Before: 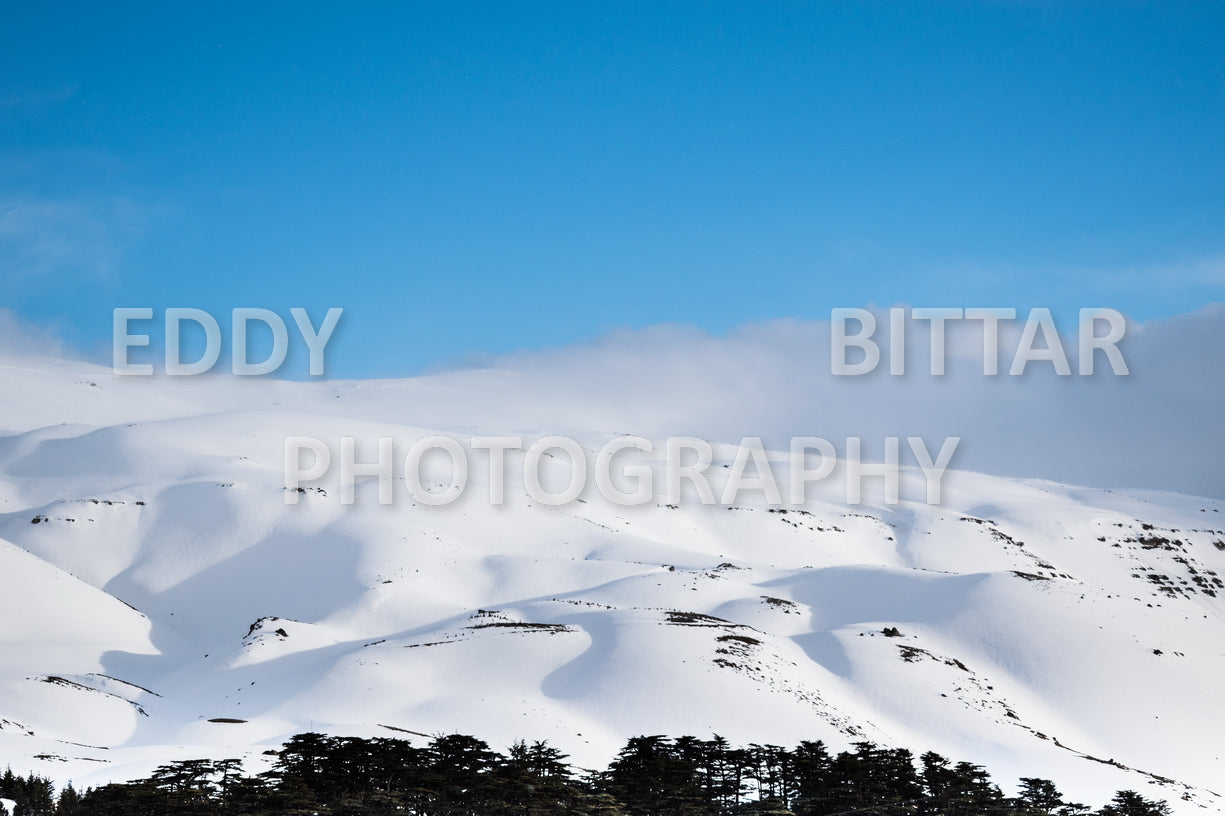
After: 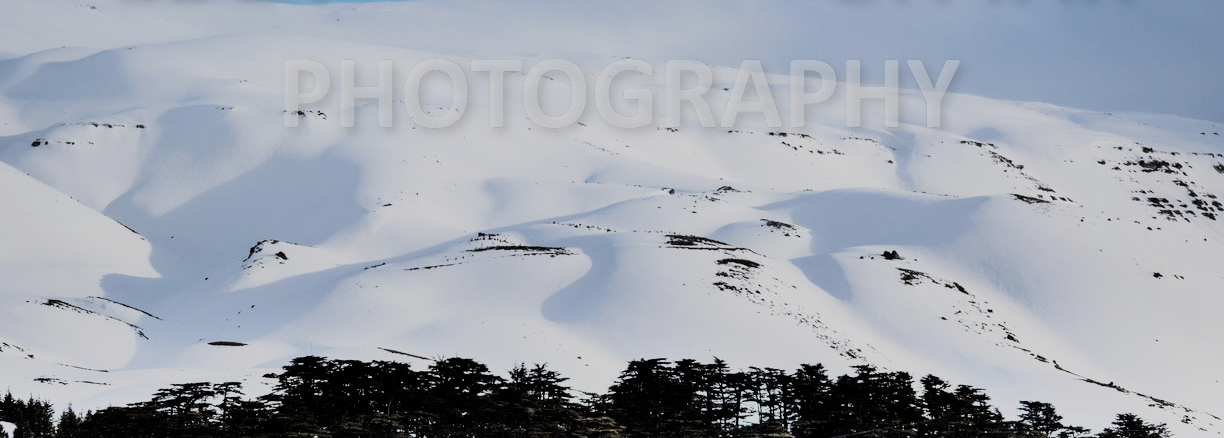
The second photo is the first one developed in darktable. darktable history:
crop and rotate: top 46.237%
filmic rgb: black relative exposure -7.65 EV, white relative exposure 4.56 EV, hardness 3.61, color science v6 (2022)
